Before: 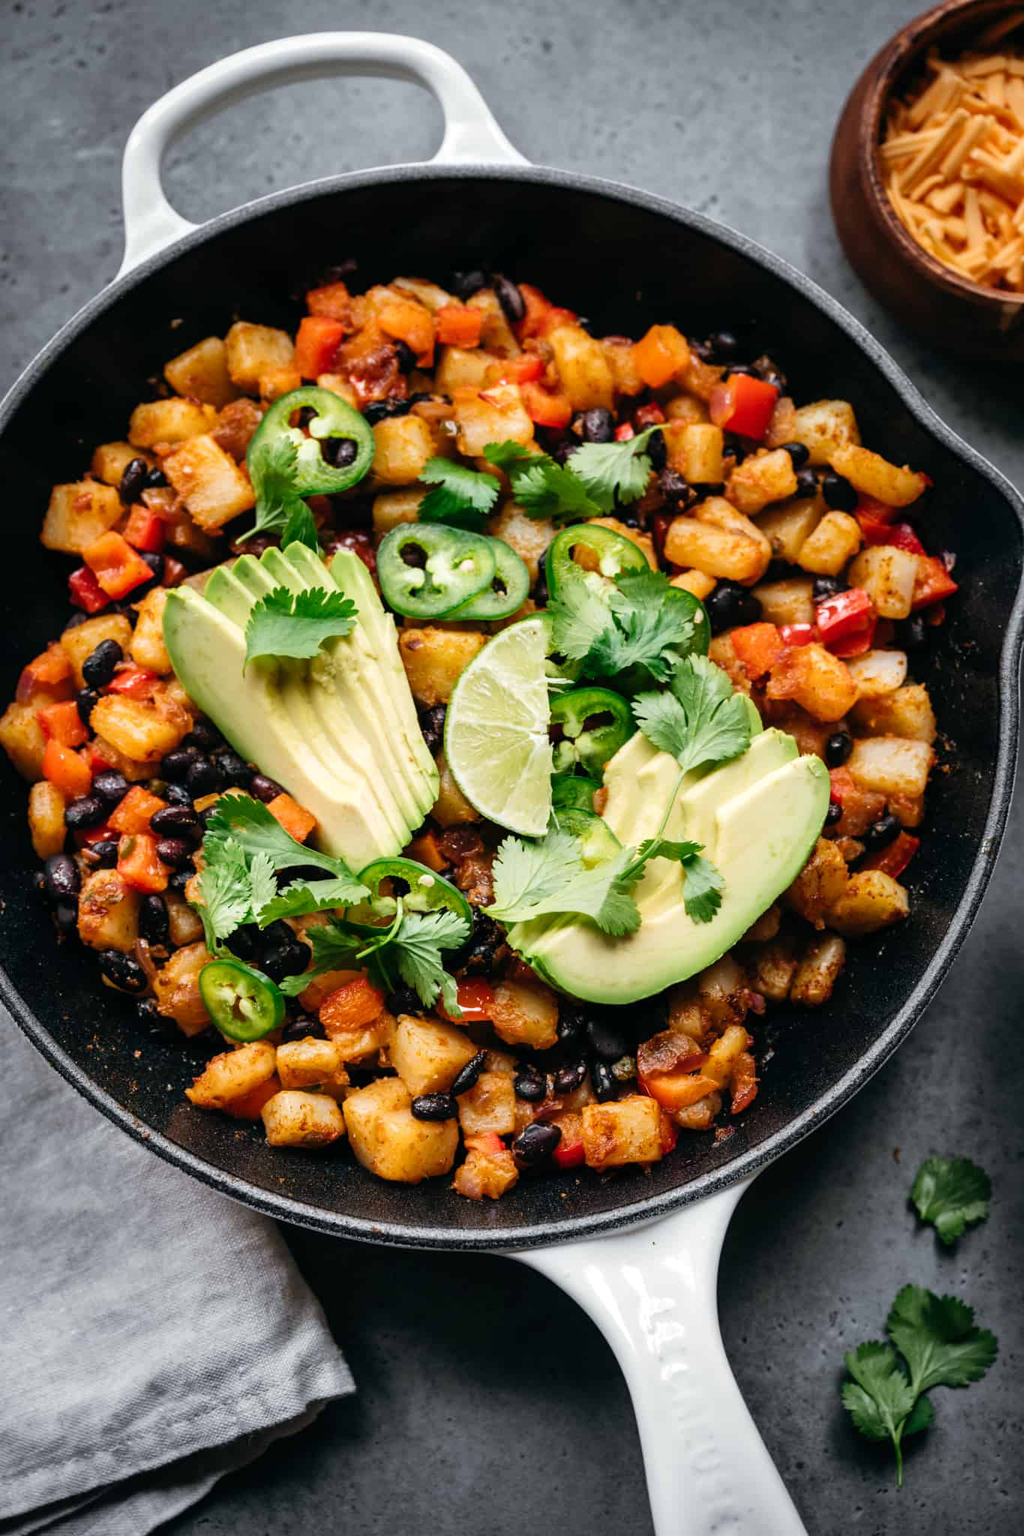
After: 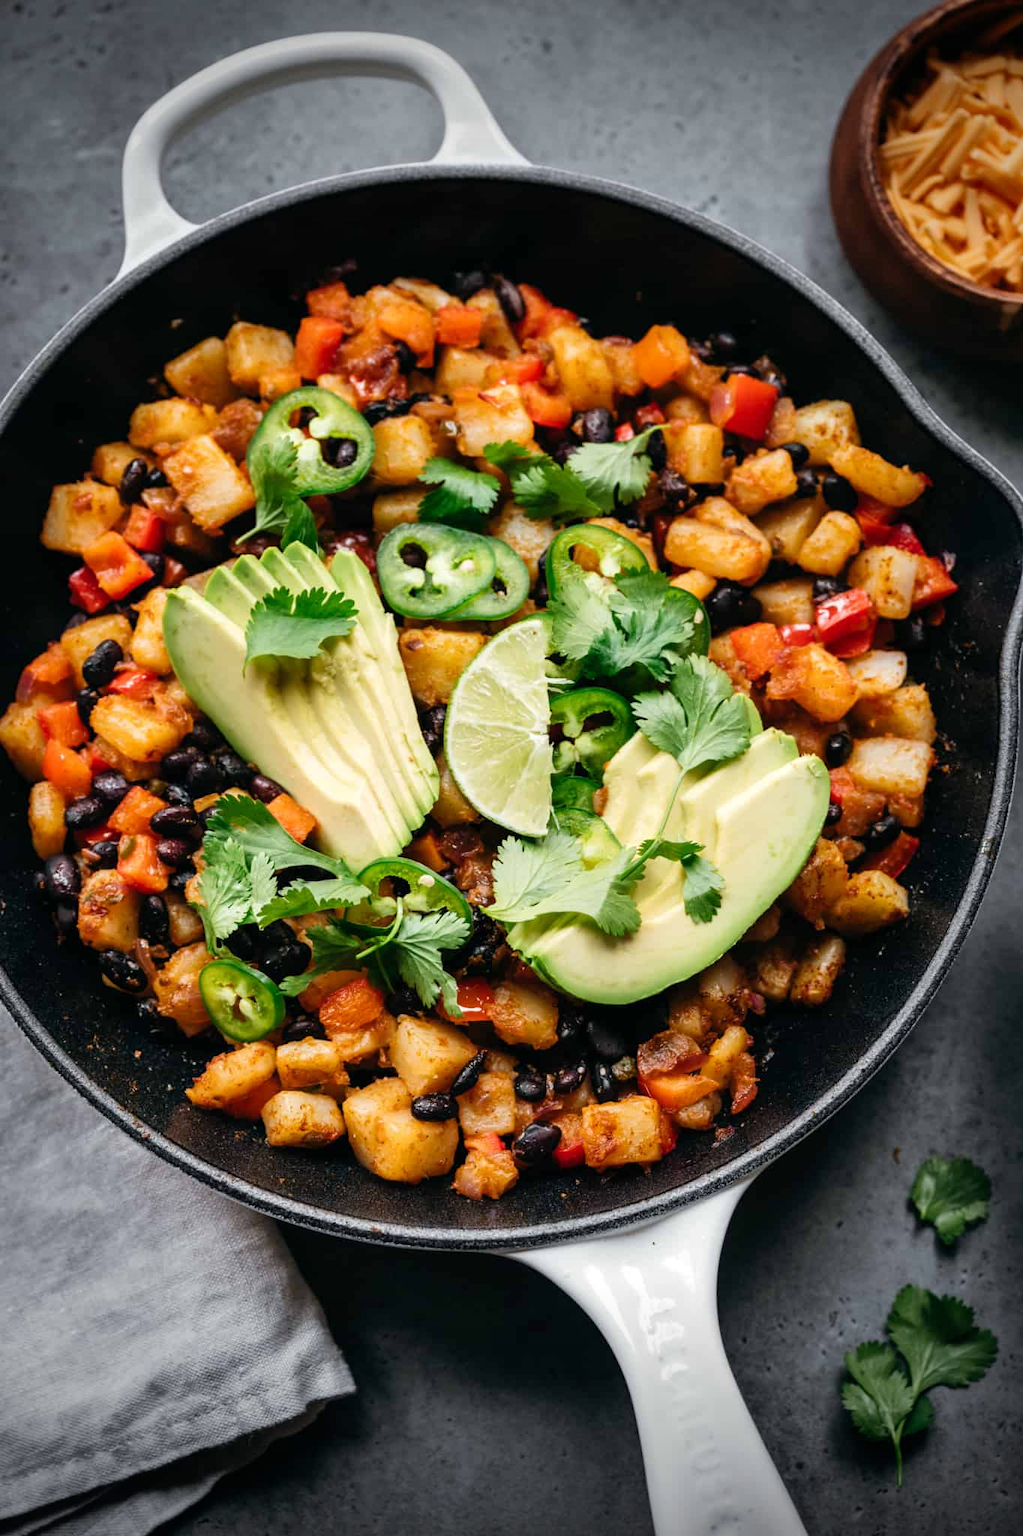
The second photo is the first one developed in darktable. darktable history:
vignetting: fall-off start 99.15%, saturation -0.002, width/height ratio 1.322, unbound false
